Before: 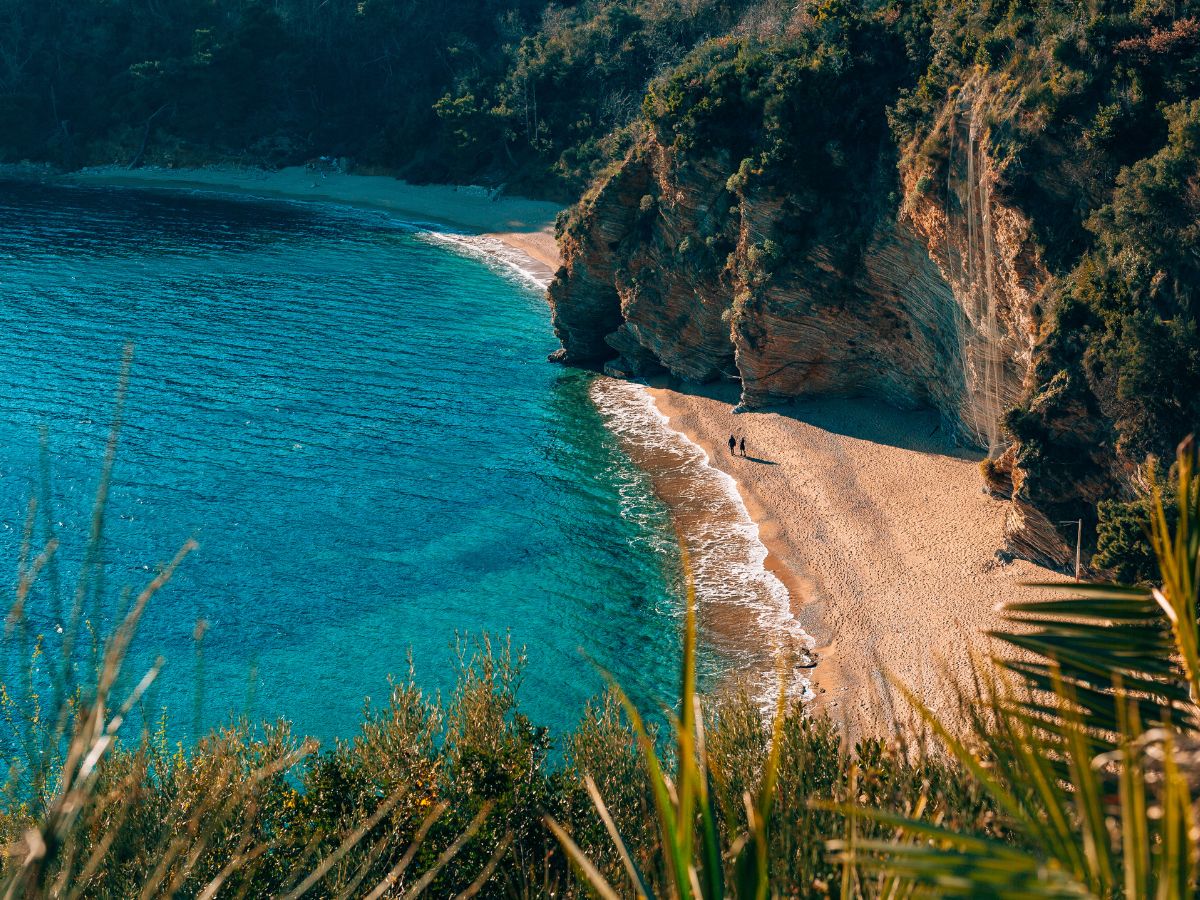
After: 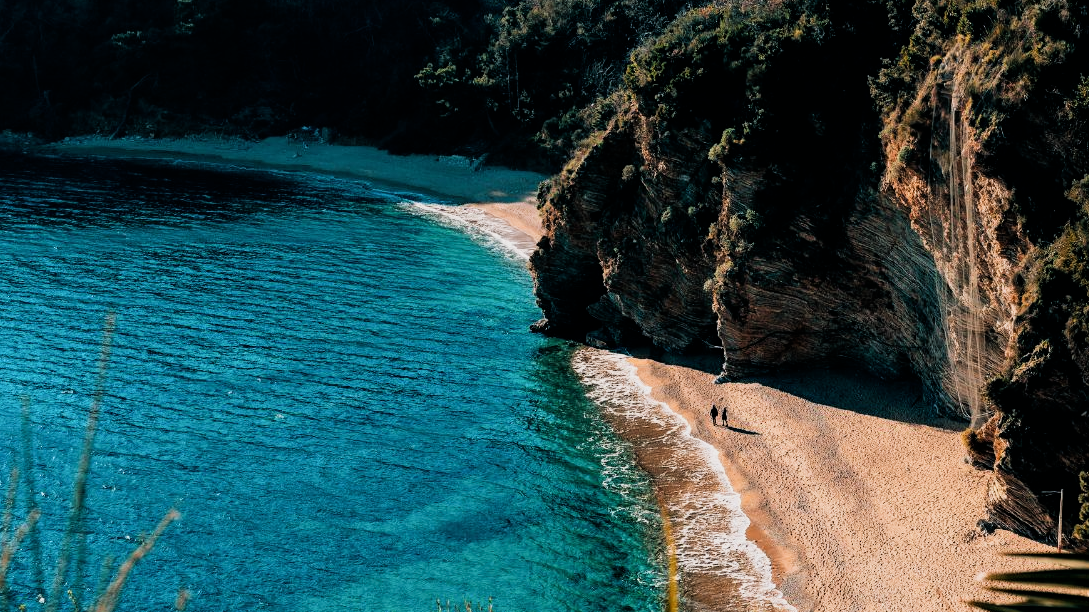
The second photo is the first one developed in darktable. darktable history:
crop: left 1.521%, top 3.433%, right 7.69%, bottom 28.453%
filmic rgb: black relative exposure -5.03 EV, white relative exposure 3.55 EV, threshold 2.98 EV, hardness 3.18, contrast 1.393, highlights saturation mix -49.49%, enable highlight reconstruction true
